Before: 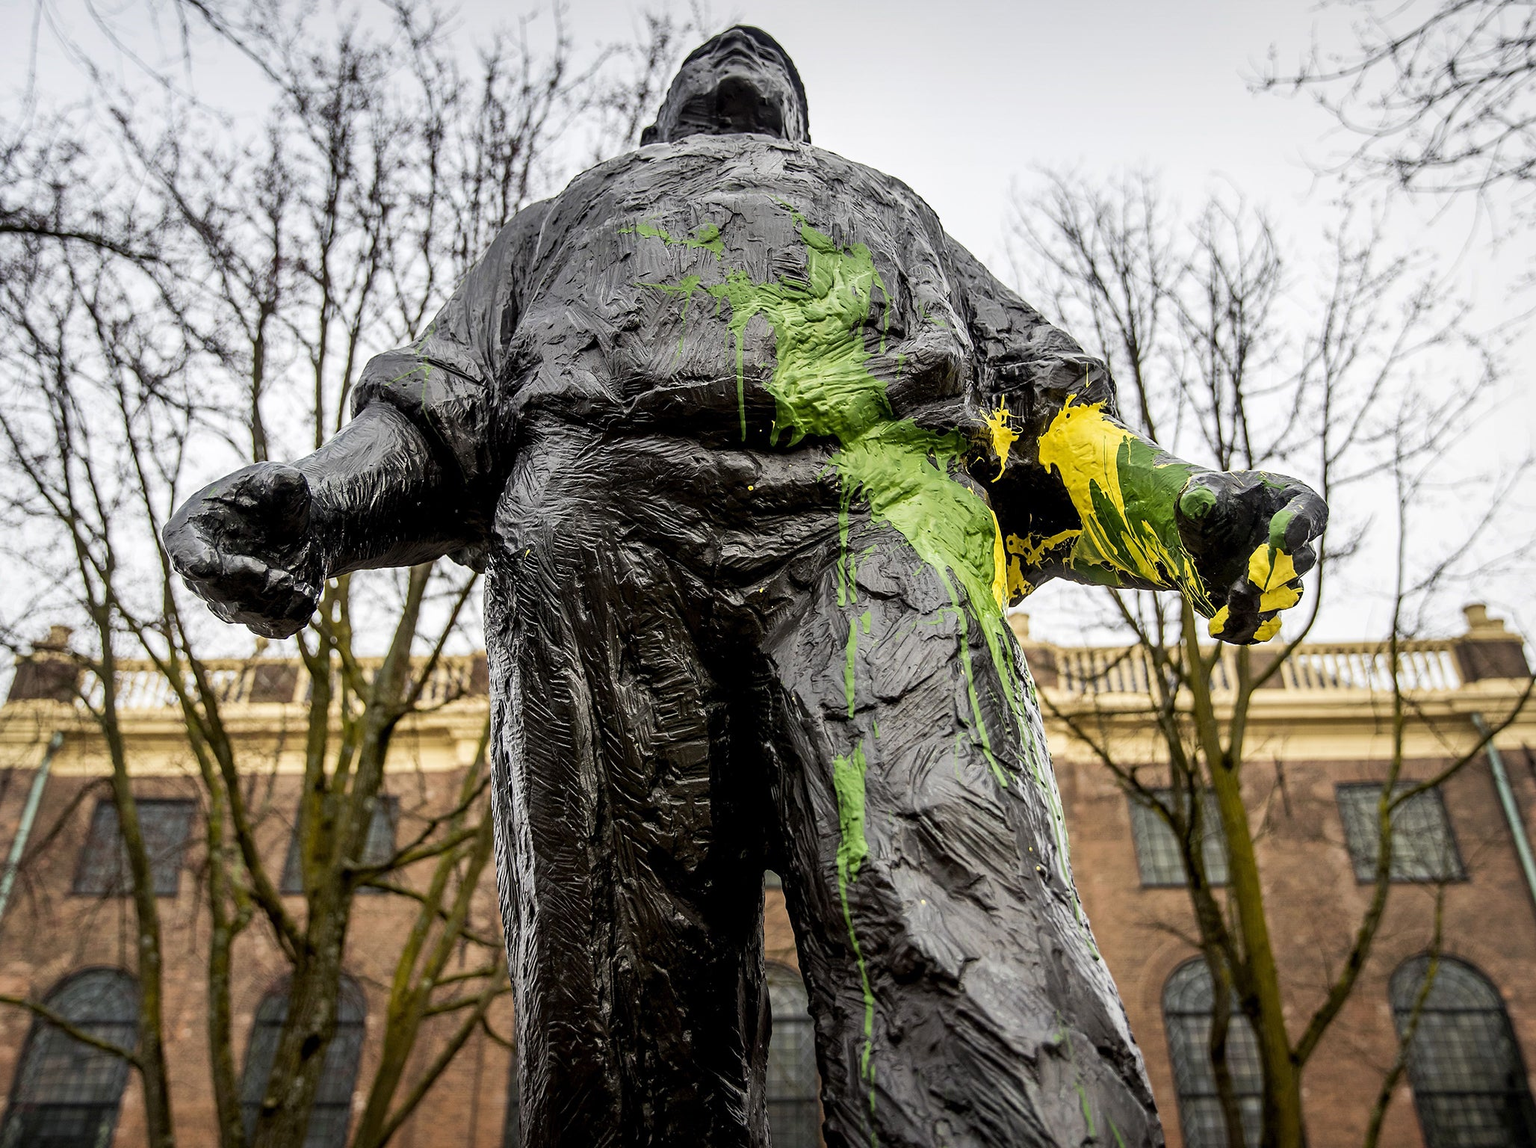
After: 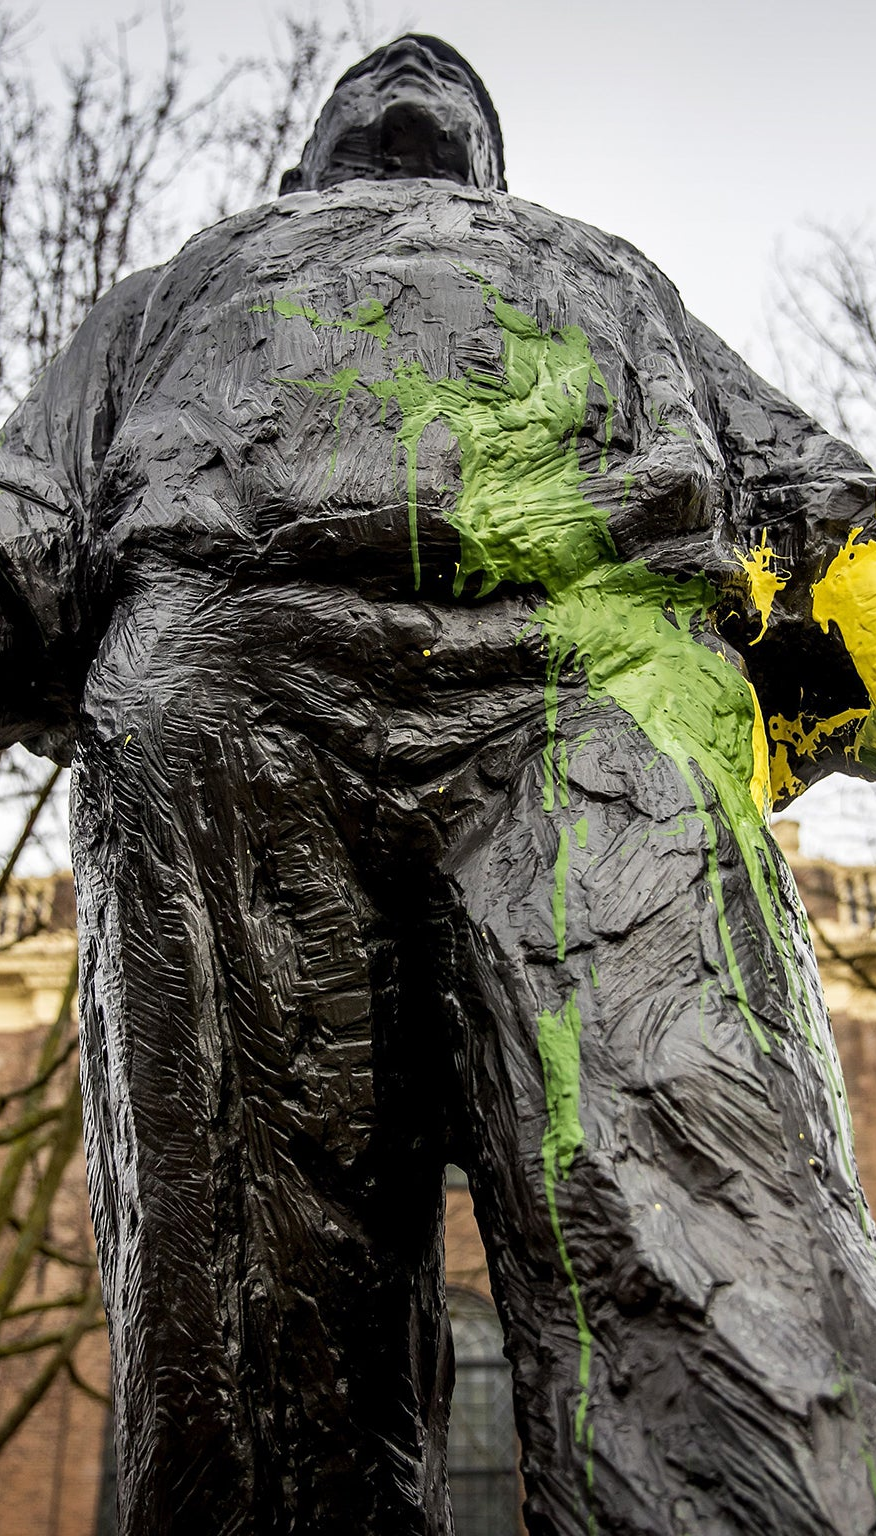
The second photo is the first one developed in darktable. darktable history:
crop: left 28.115%, right 29.268%
